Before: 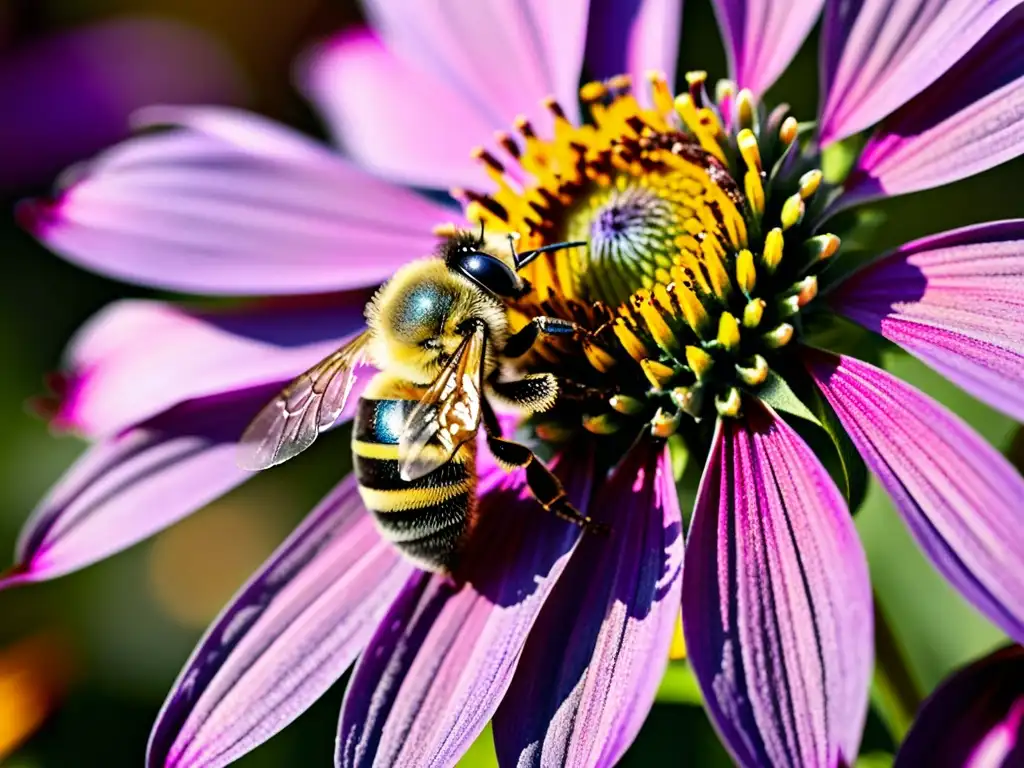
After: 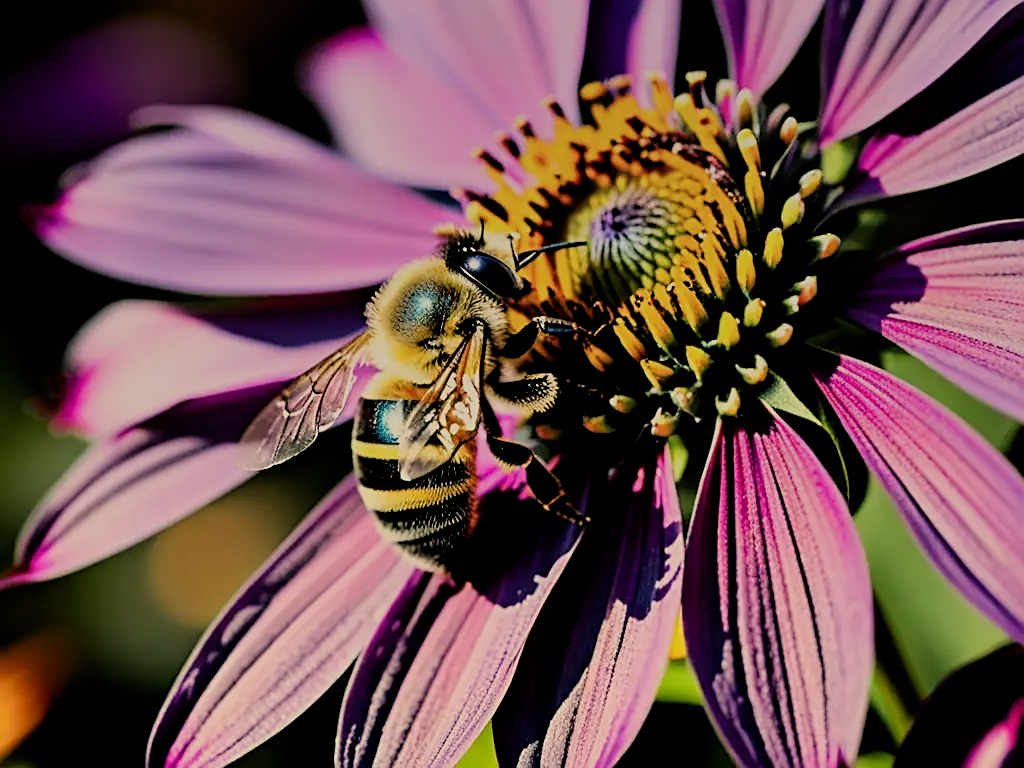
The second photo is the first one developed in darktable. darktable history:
white balance: red 1.08, blue 0.791
sharpen: on, module defaults
graduated density: hue 238.83°, saturation 50%
exposure: exposure -0.116 EV, compensate exposure bias true, compensate highlight preservation false
filmic rgb: black relative exposure -4.88 EV, hardness 2.82
